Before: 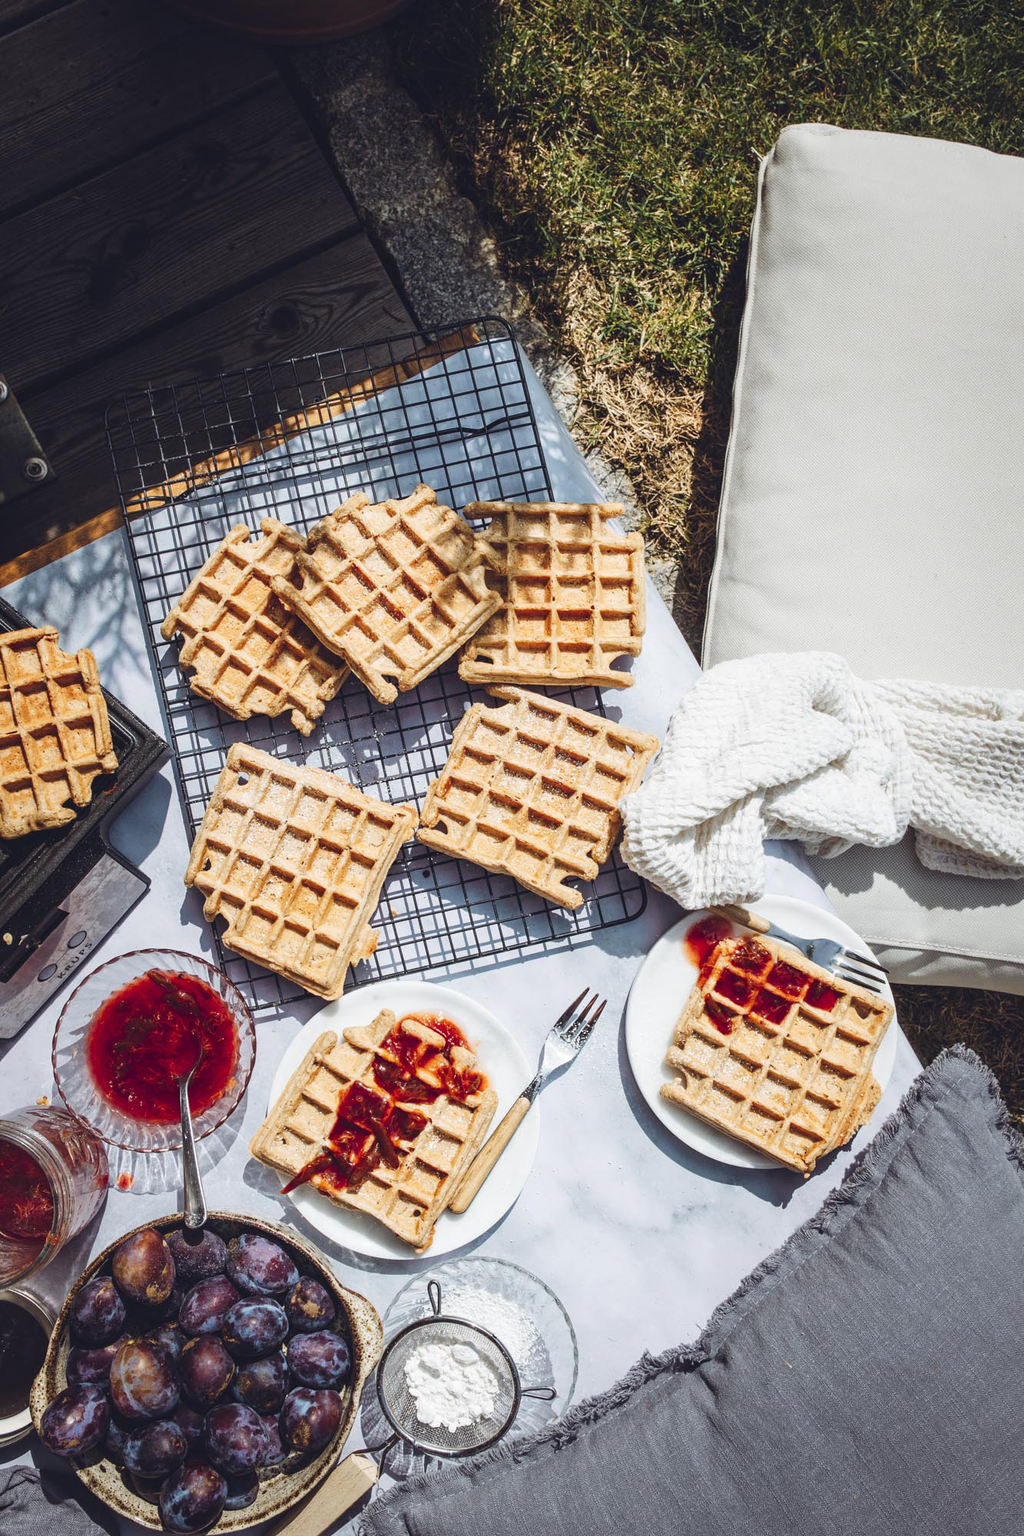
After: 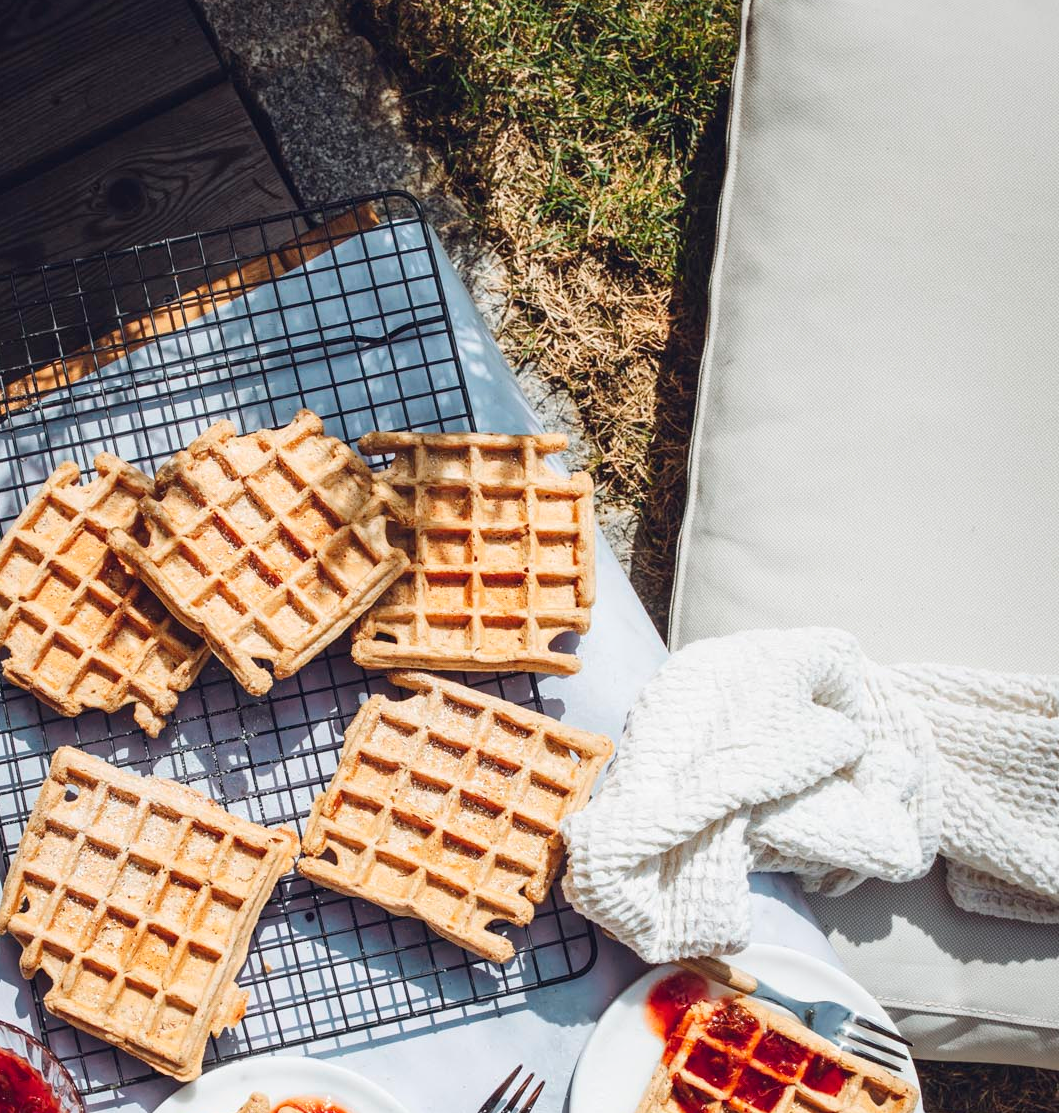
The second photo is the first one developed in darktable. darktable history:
white balance: red 1, blue 1
crop: left 18.38%, top 11.092%, right 2.134%, bottom 33.217%
